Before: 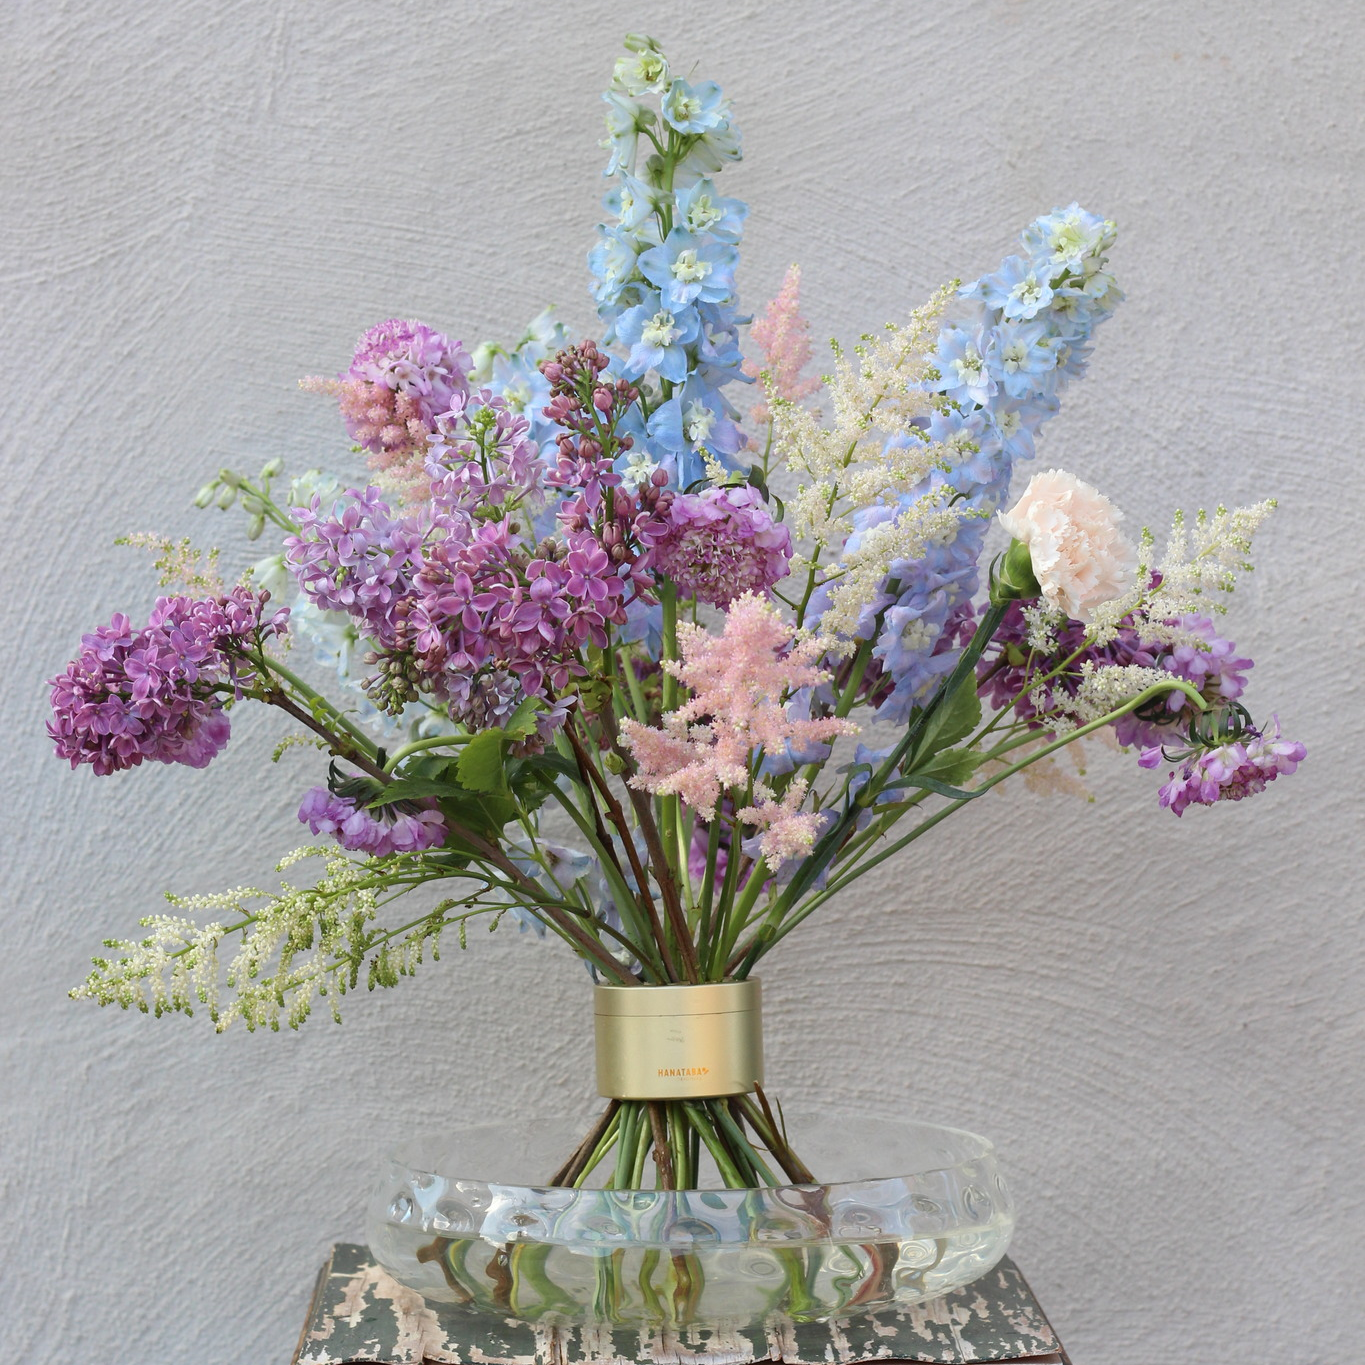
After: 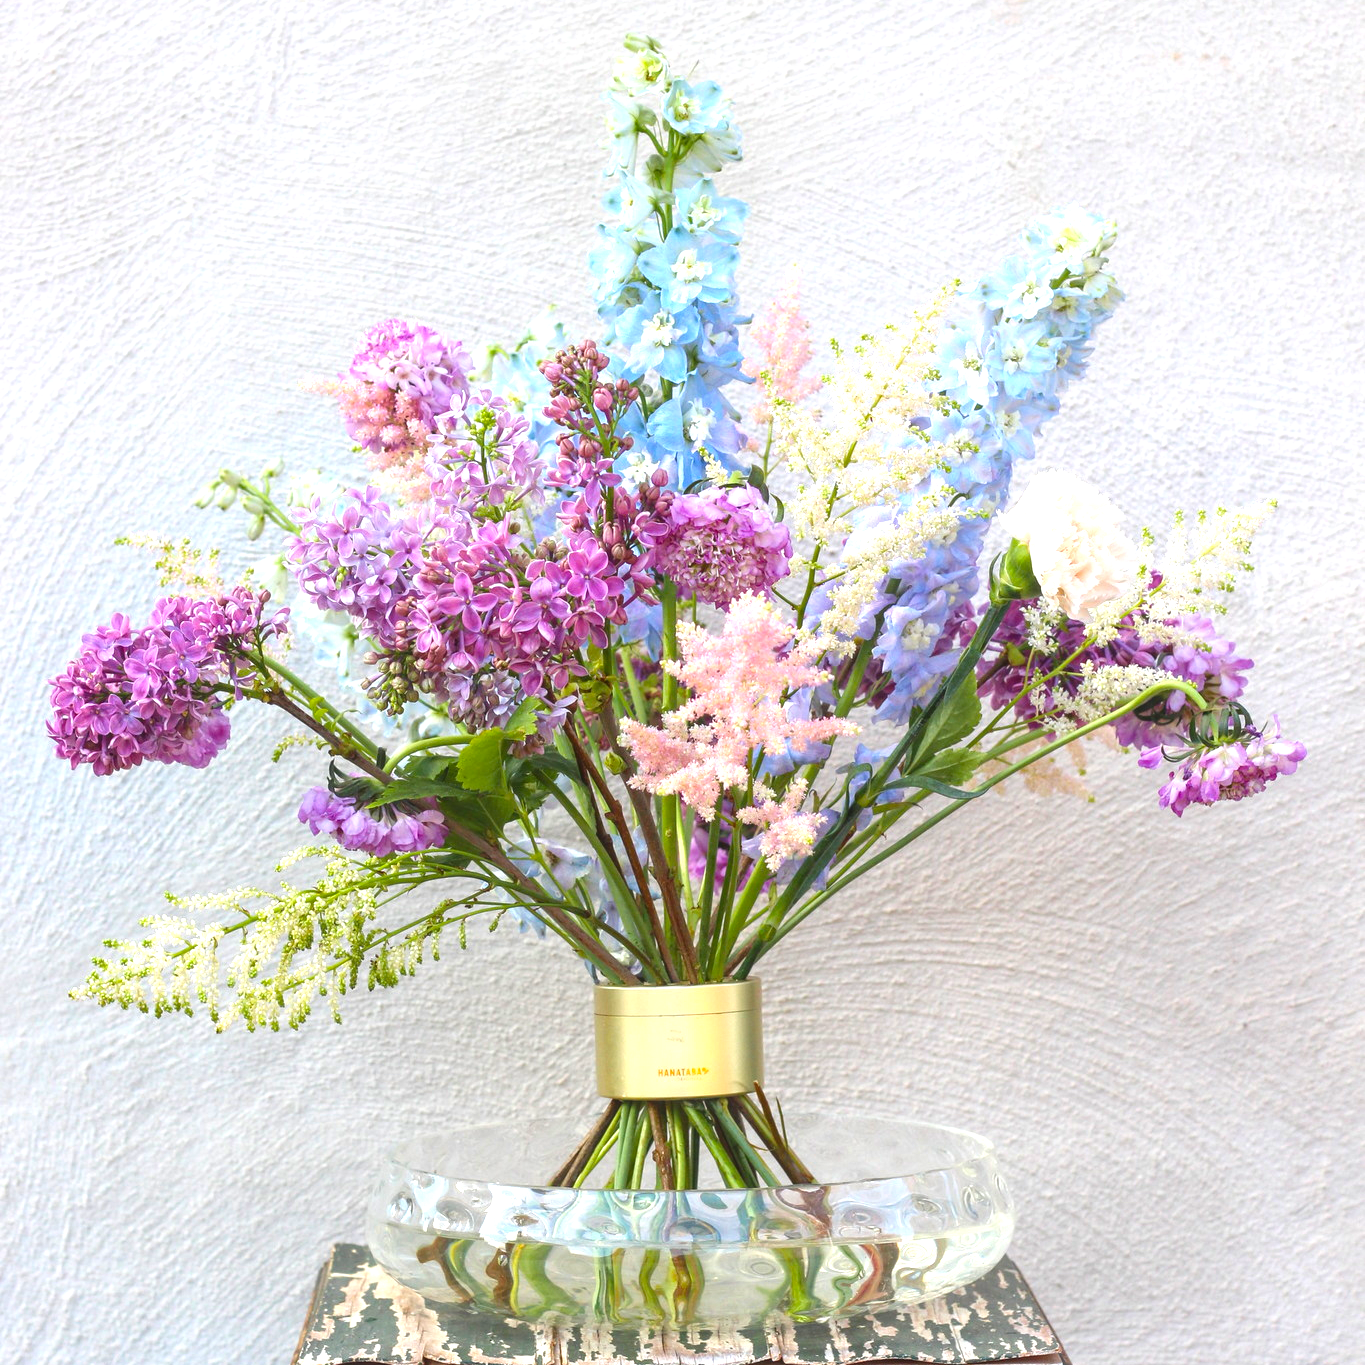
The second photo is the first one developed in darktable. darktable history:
local contrast: on, module defaults
contrast brightness saturation: contrast -0.1, saturation -0.1
exposure: black level correction -0.002, exposure 1.115 EV, compensate highlight preservation false
color balance rgb: perceptual saturation grading › global saturation 30%, global vibrance 20%
